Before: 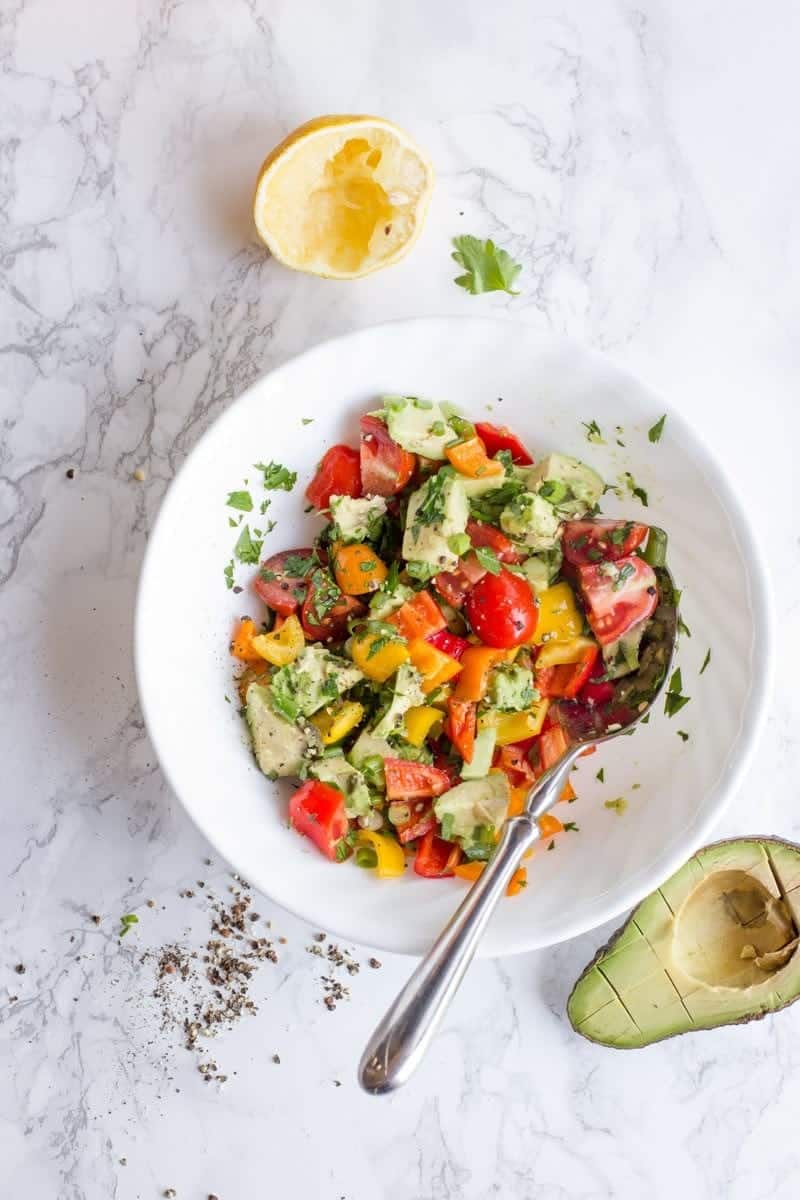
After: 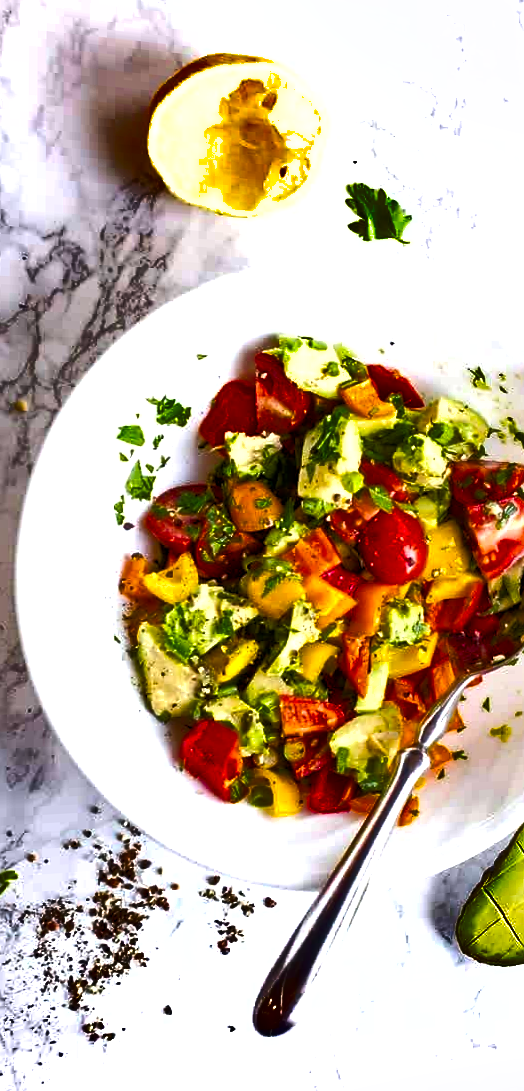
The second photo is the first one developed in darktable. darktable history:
color balance rgb: linear chroma grading › global chroma 9%, perceptual saturation grading › global saturation 36%, perceptual saturation grading › shadows 35%, perceptual brilliance grading › global brilliance 15%, perceptual brilliance grading › shadows -35%, global vibrance 15%
rotate and perspective: rotation -0.013°, lens shift (vertical) -0.027, lens shift (horizontal) 0.178, crop left 0.016, crop right 0.989, crop top 0.082, crop bottom 0.918
haze removal: compatibility mode true, adaptive false
crop: left 16.899%, right 16.556%
sharpen: radius 1, threshold 1
shadows and highlights: radius 171.16, shadows 27, white point adjustment 3.13, highlights -67.95, soften with gaussian
